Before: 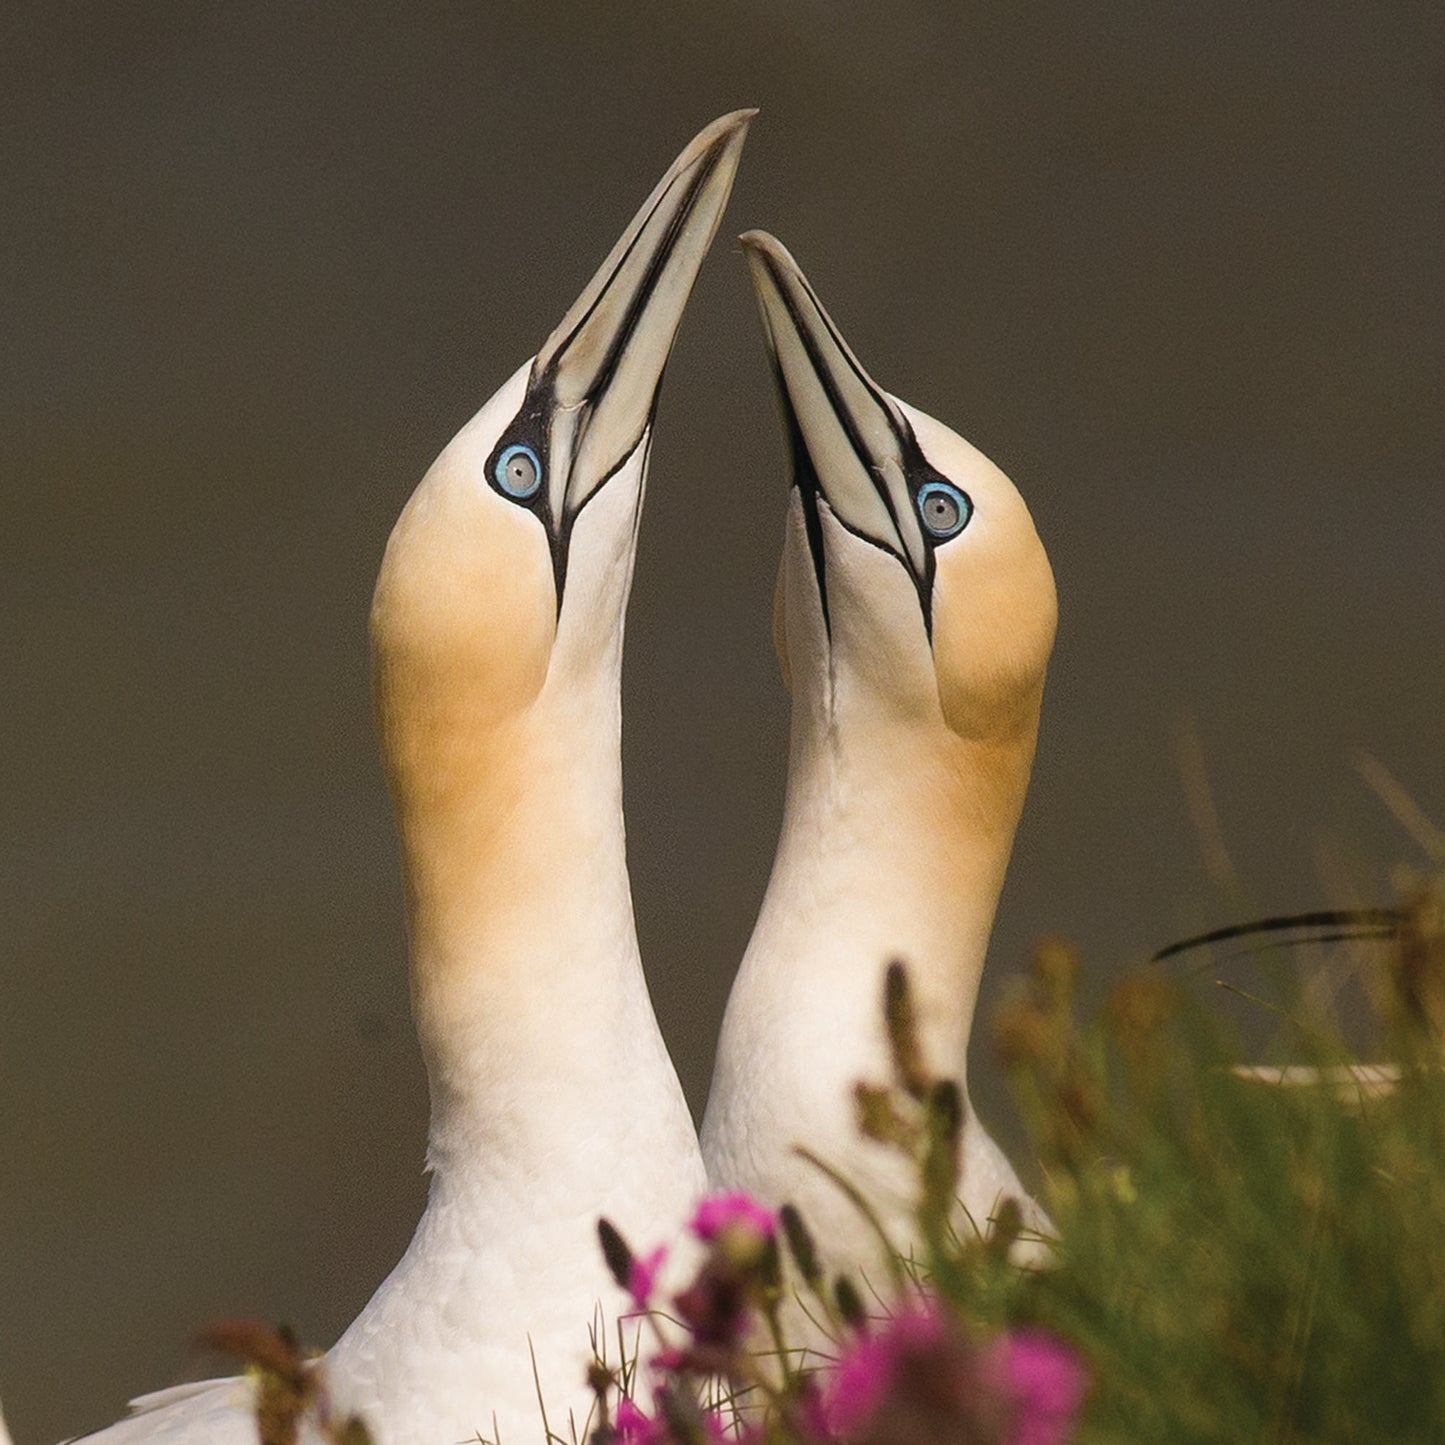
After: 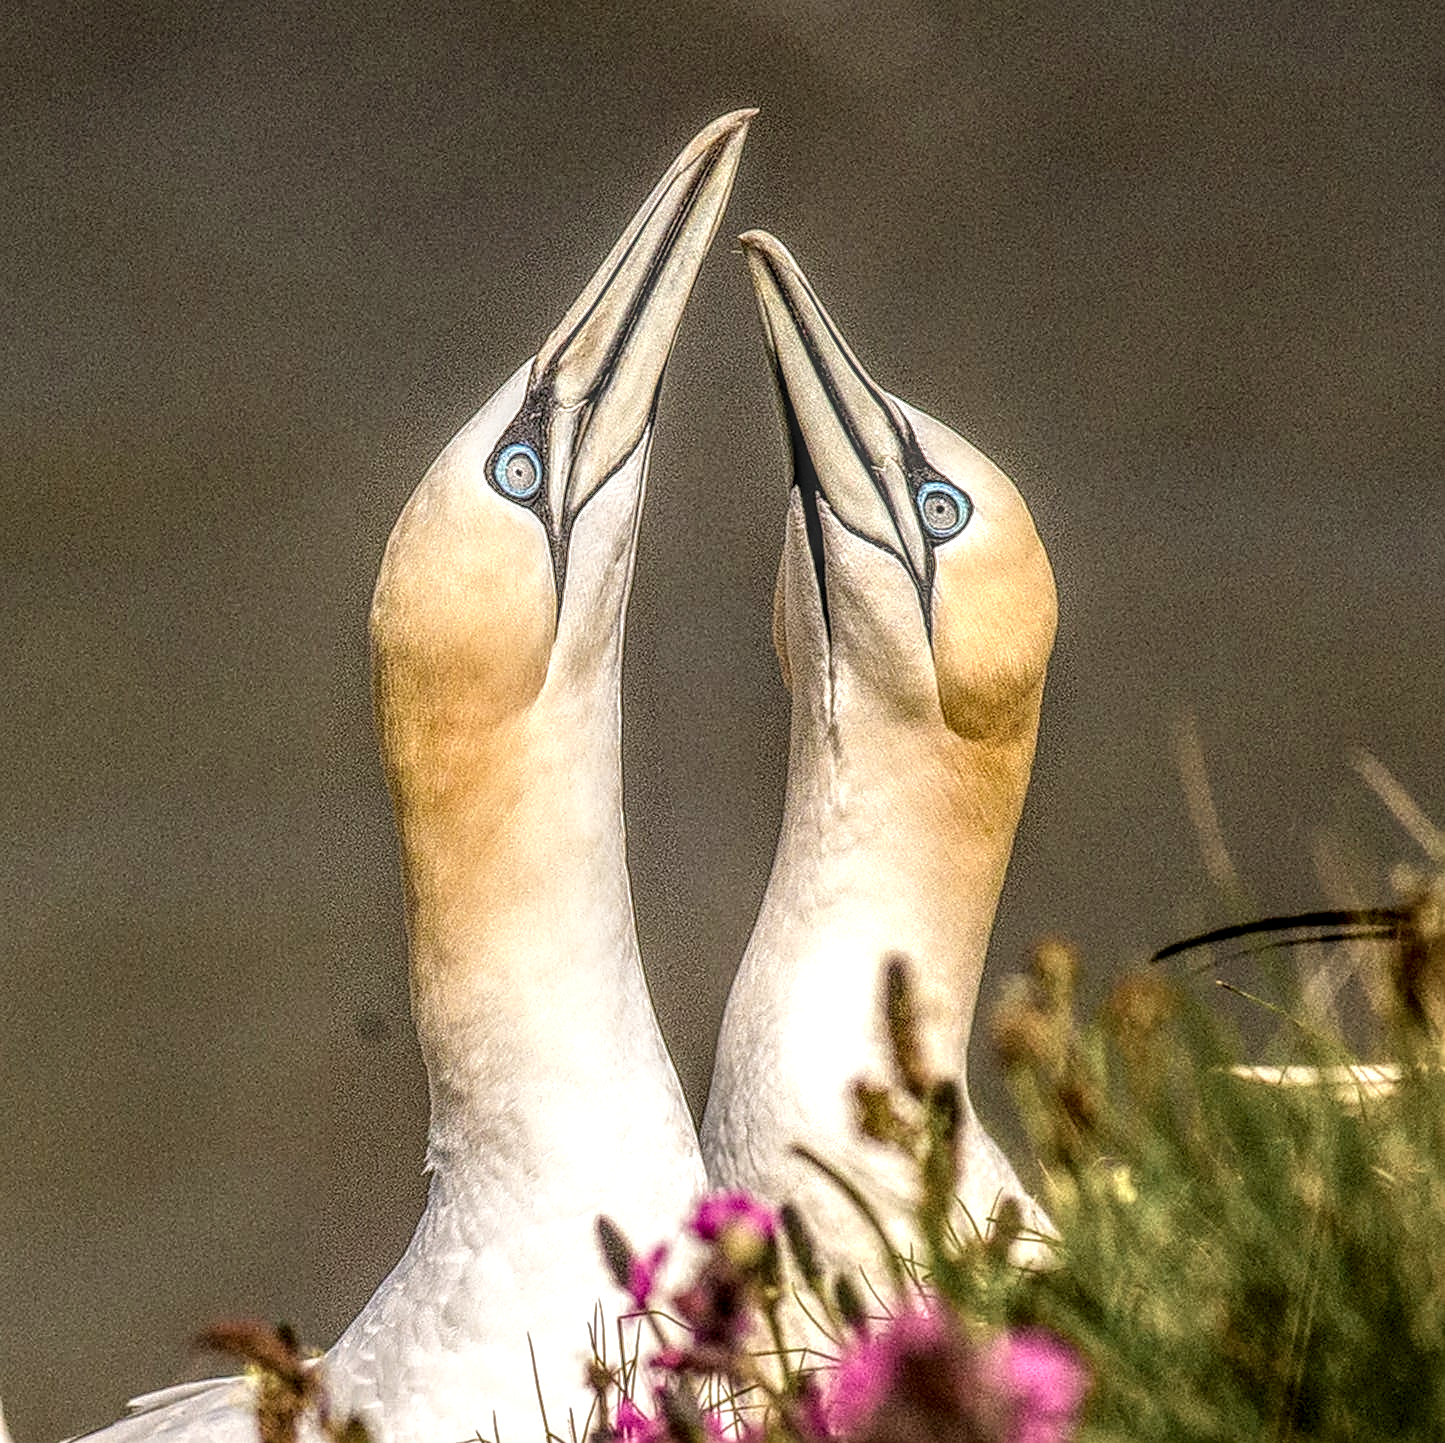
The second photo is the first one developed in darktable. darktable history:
local contrast: highlights 0%, shadows 0%, detail 300%, midtone range 0.3
tone curve: curves: ch0 [(0, 0) (0.003, 0.022) (0.011, 0.025) (0.025, 0.025) (0.044, 0.029) (0.069, 0.042) (0.1, 0.068) (0.136, 0.118) (0.177, 0.176) (0.224, 0.233) (0.277, 0.299) (0.335, 0.371) (0.399, 0.448) (0.468, 0.526) (0.543, 0.605) (0.623, 0.684) (0.709, 0.775) (0.801, 0.869) (0.898, 0.957) (1, 1)], preserve colors none
sharpen: on, module defaults
crop: bottom 0.071%
